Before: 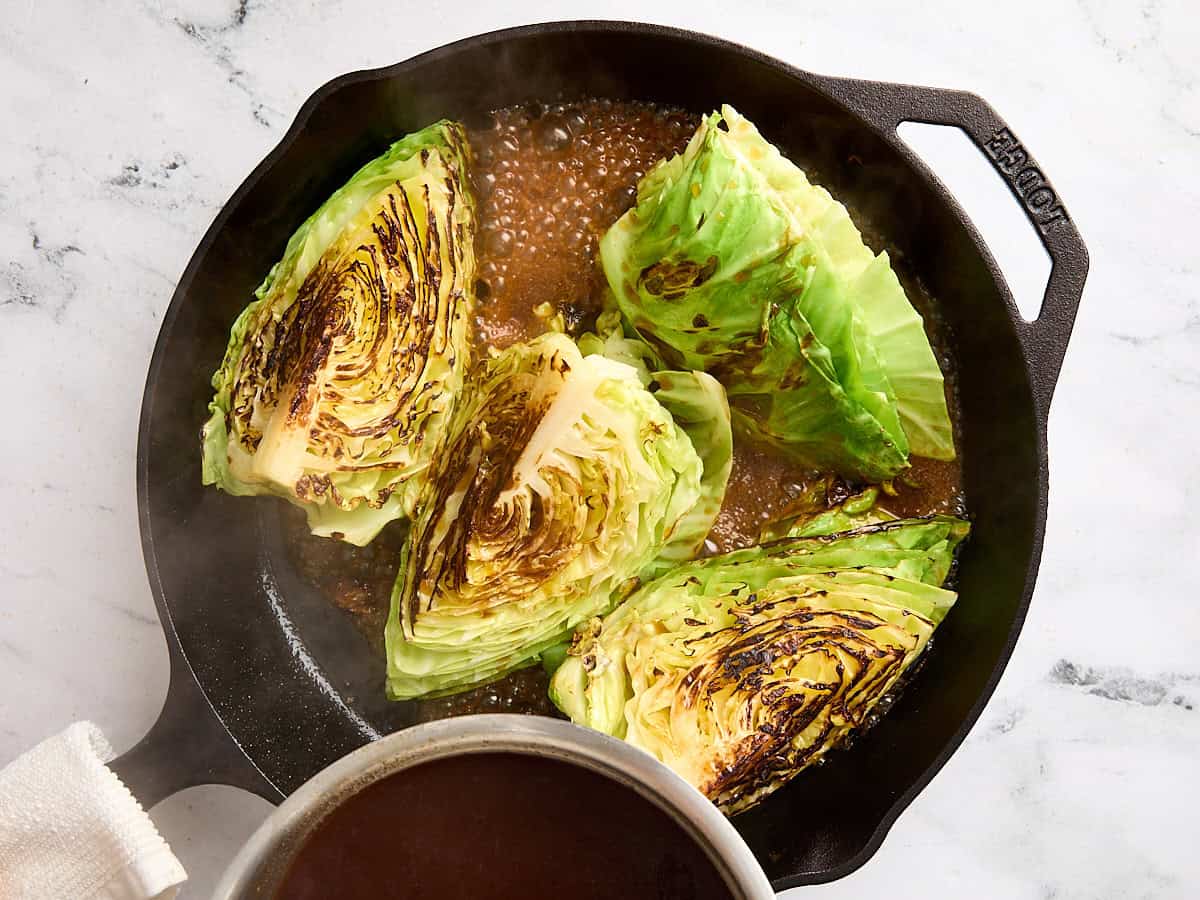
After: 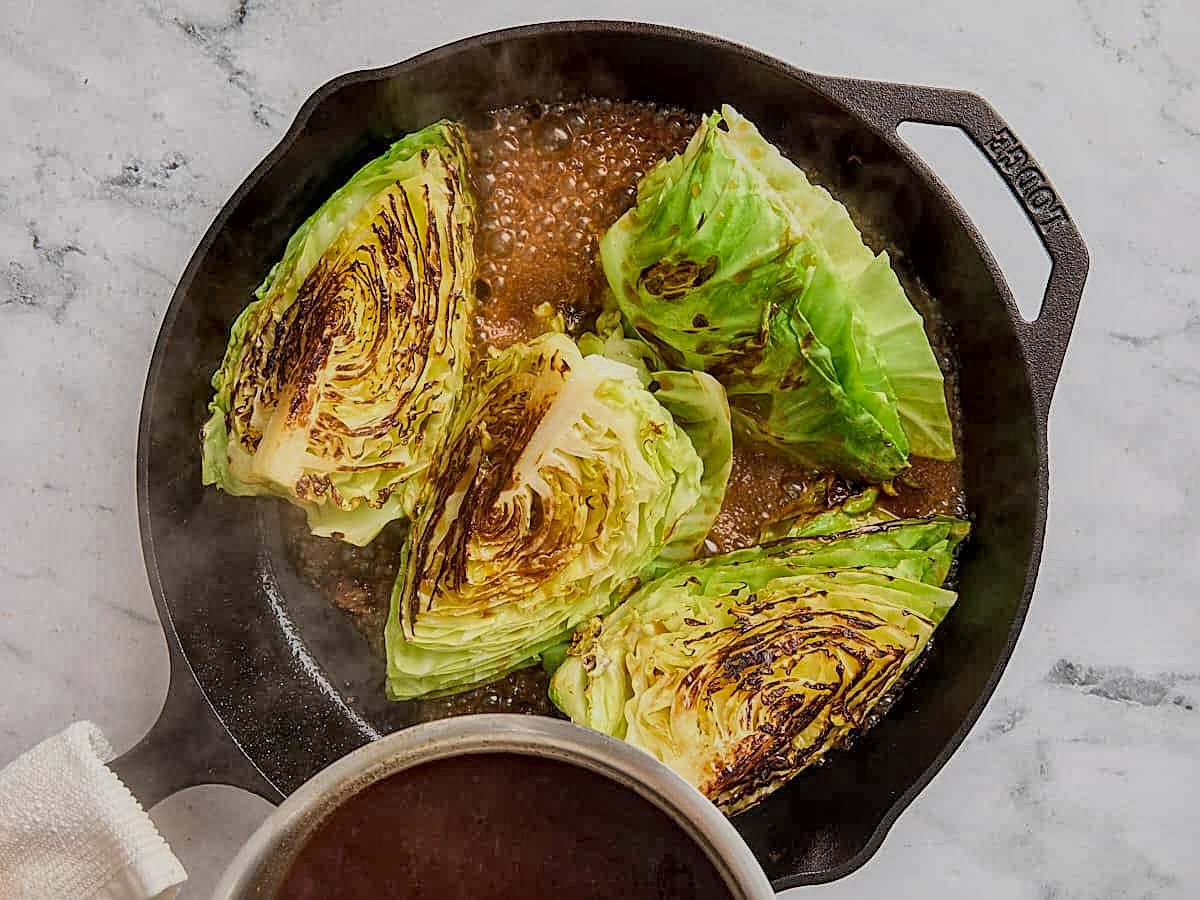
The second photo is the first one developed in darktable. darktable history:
sharpen: on, module defaults
global tonemap: drago (1, 100), detail 1
local contrast: detail 130%
